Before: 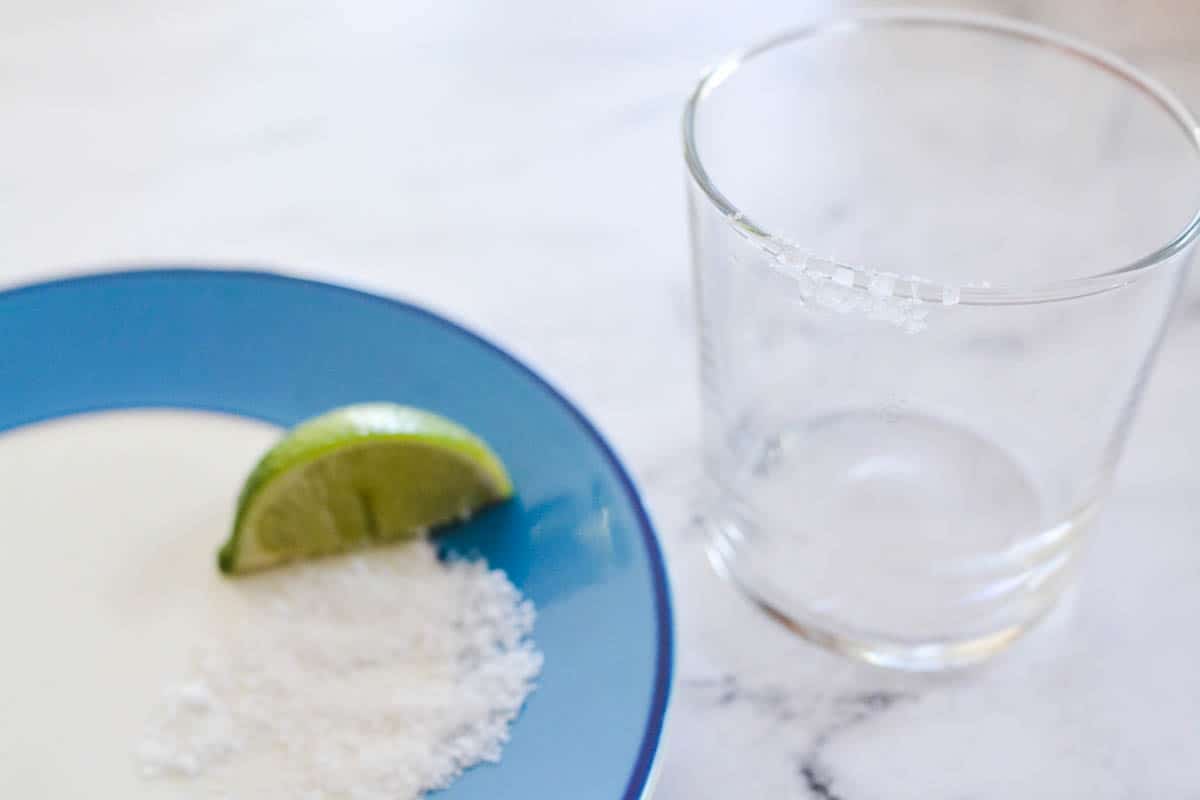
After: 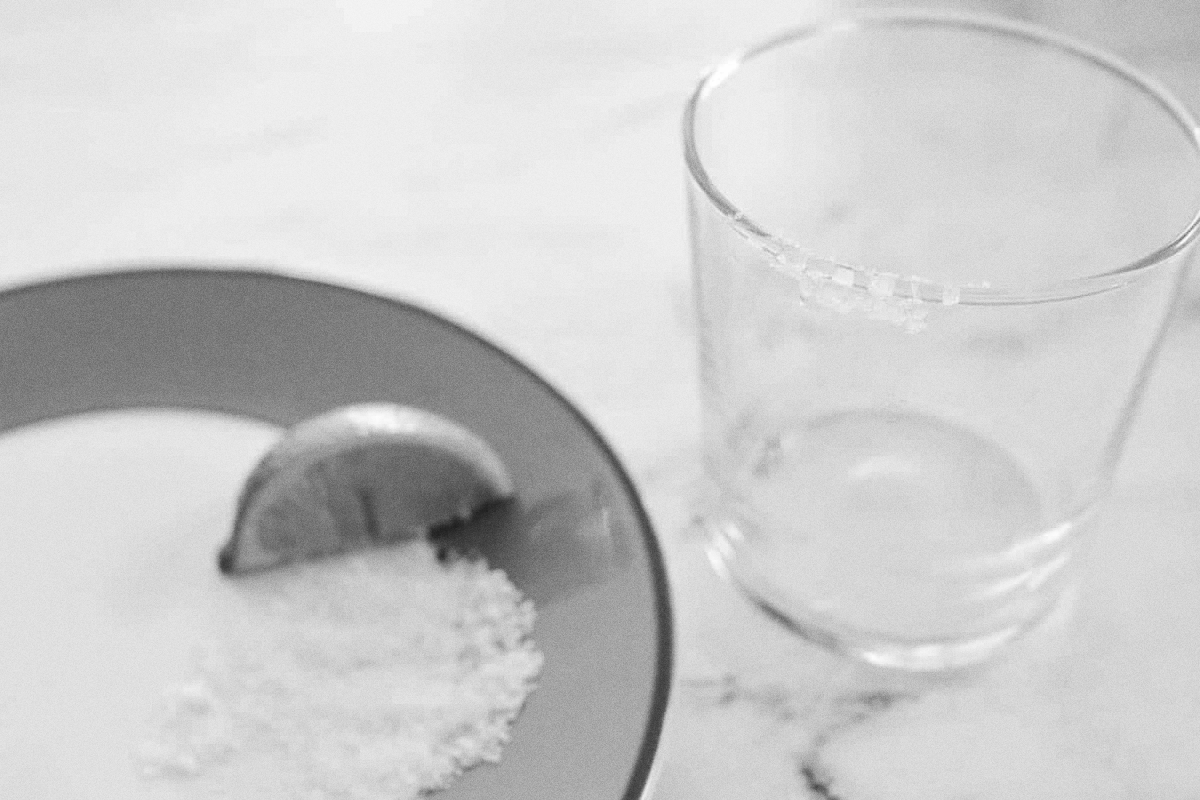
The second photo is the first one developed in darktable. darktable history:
exposure: compensate highlight preservation false
contrast brightness saturation: saturation -1
grain: coarseness 0.09 ISO
